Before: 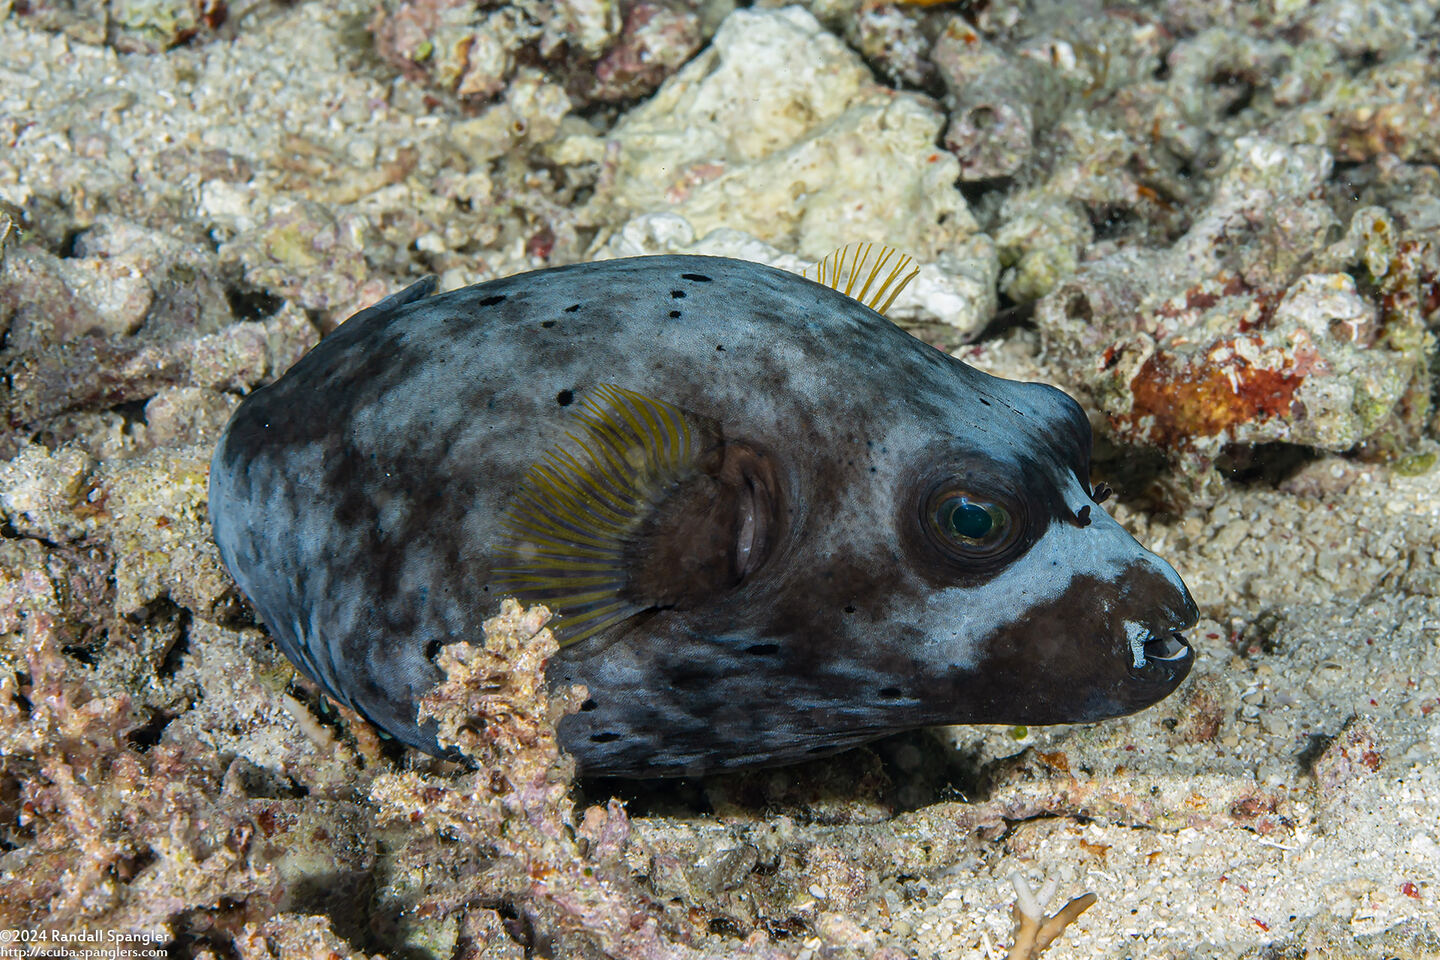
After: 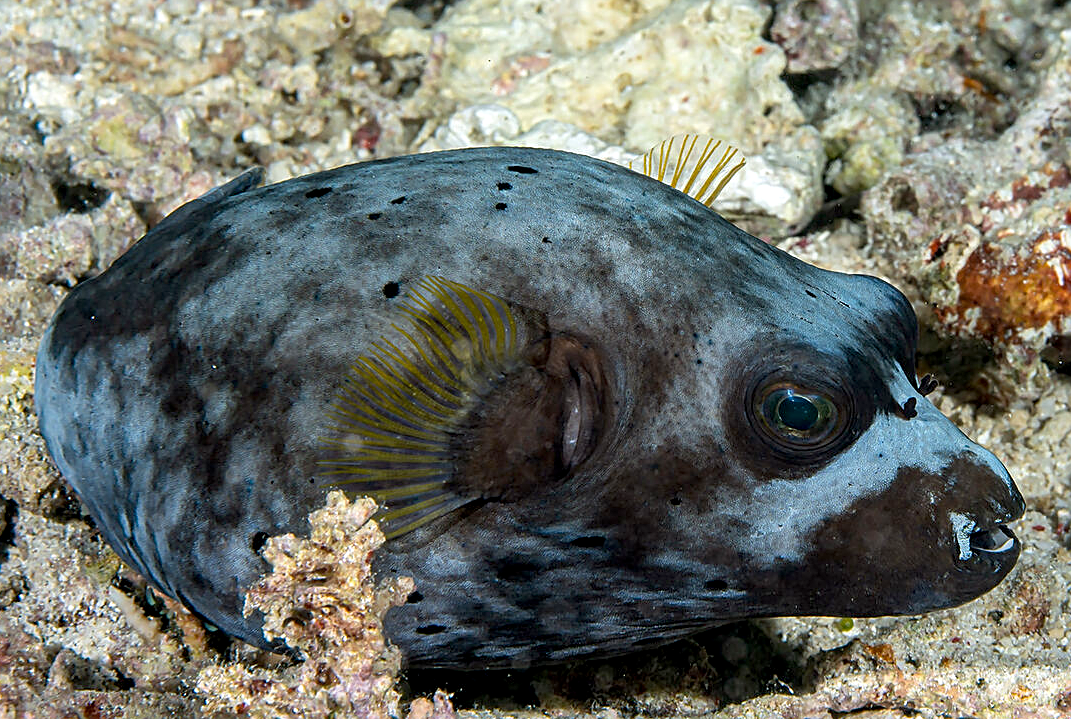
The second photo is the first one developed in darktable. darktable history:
exposure: black level correction 0.005, exposure 0.276 EV, compensate highlight preservation false
crop and rotate: left 12.101%, top 11.351%, right 13.457%, bottom 13.724%
sharpen: on, module defaults
